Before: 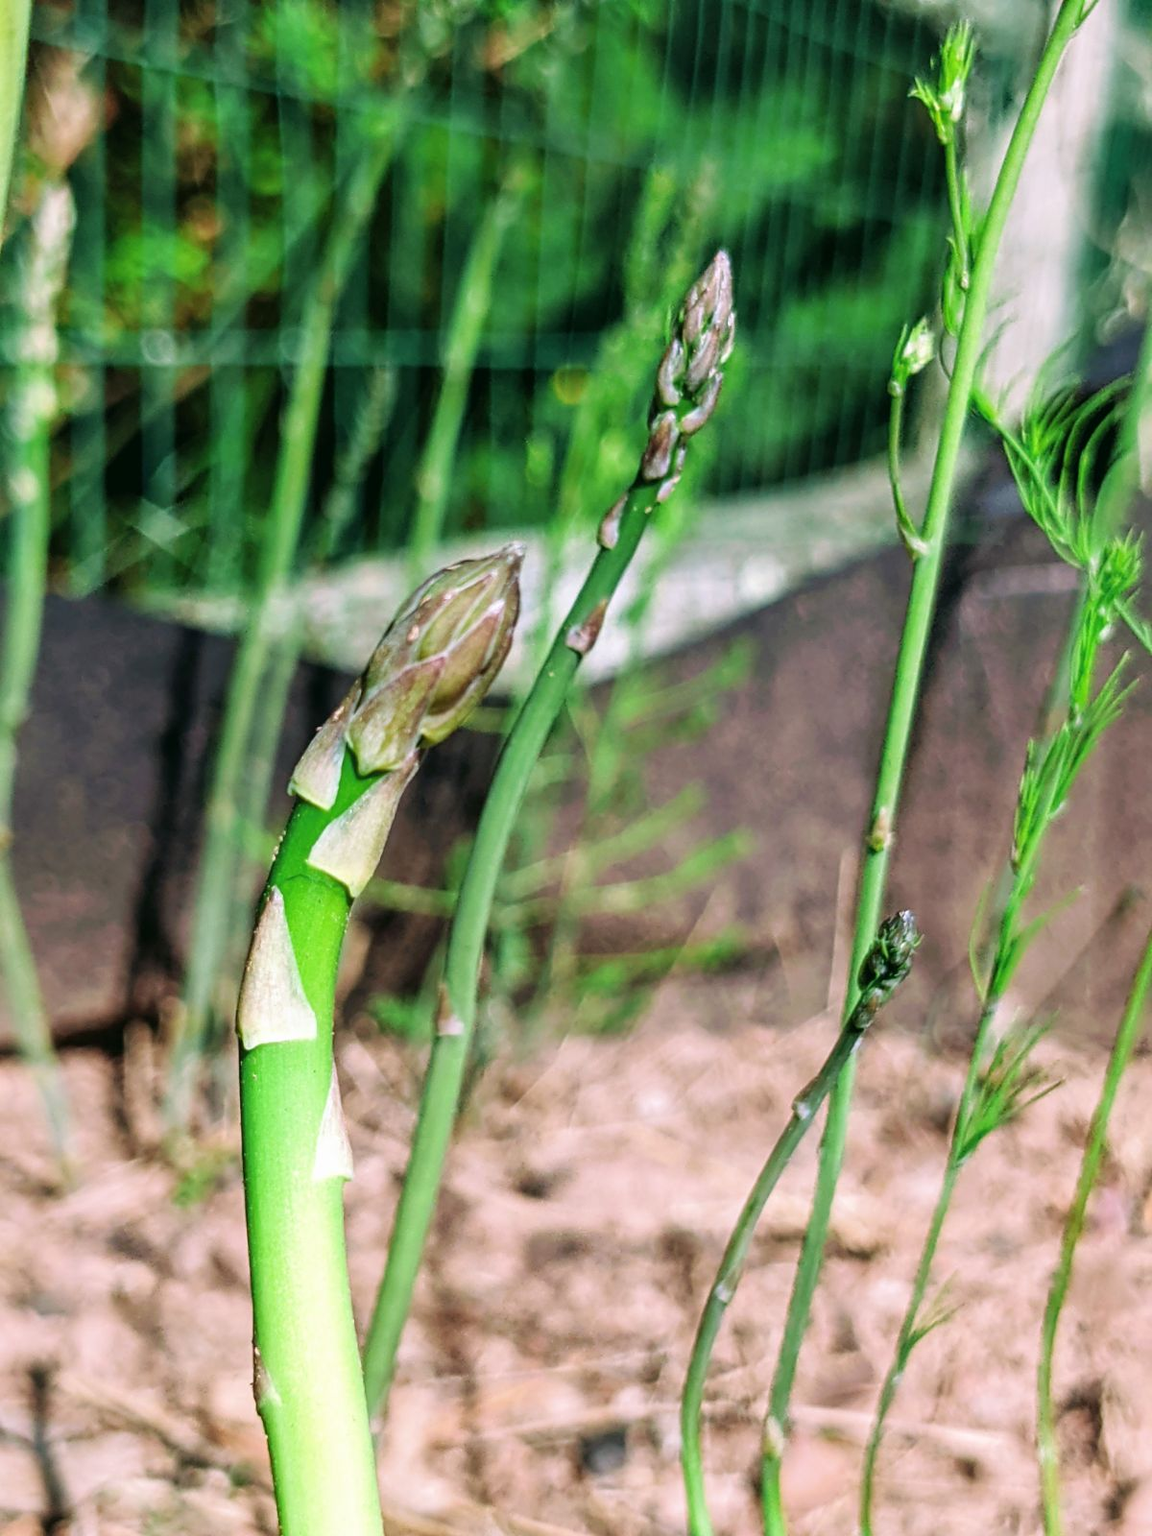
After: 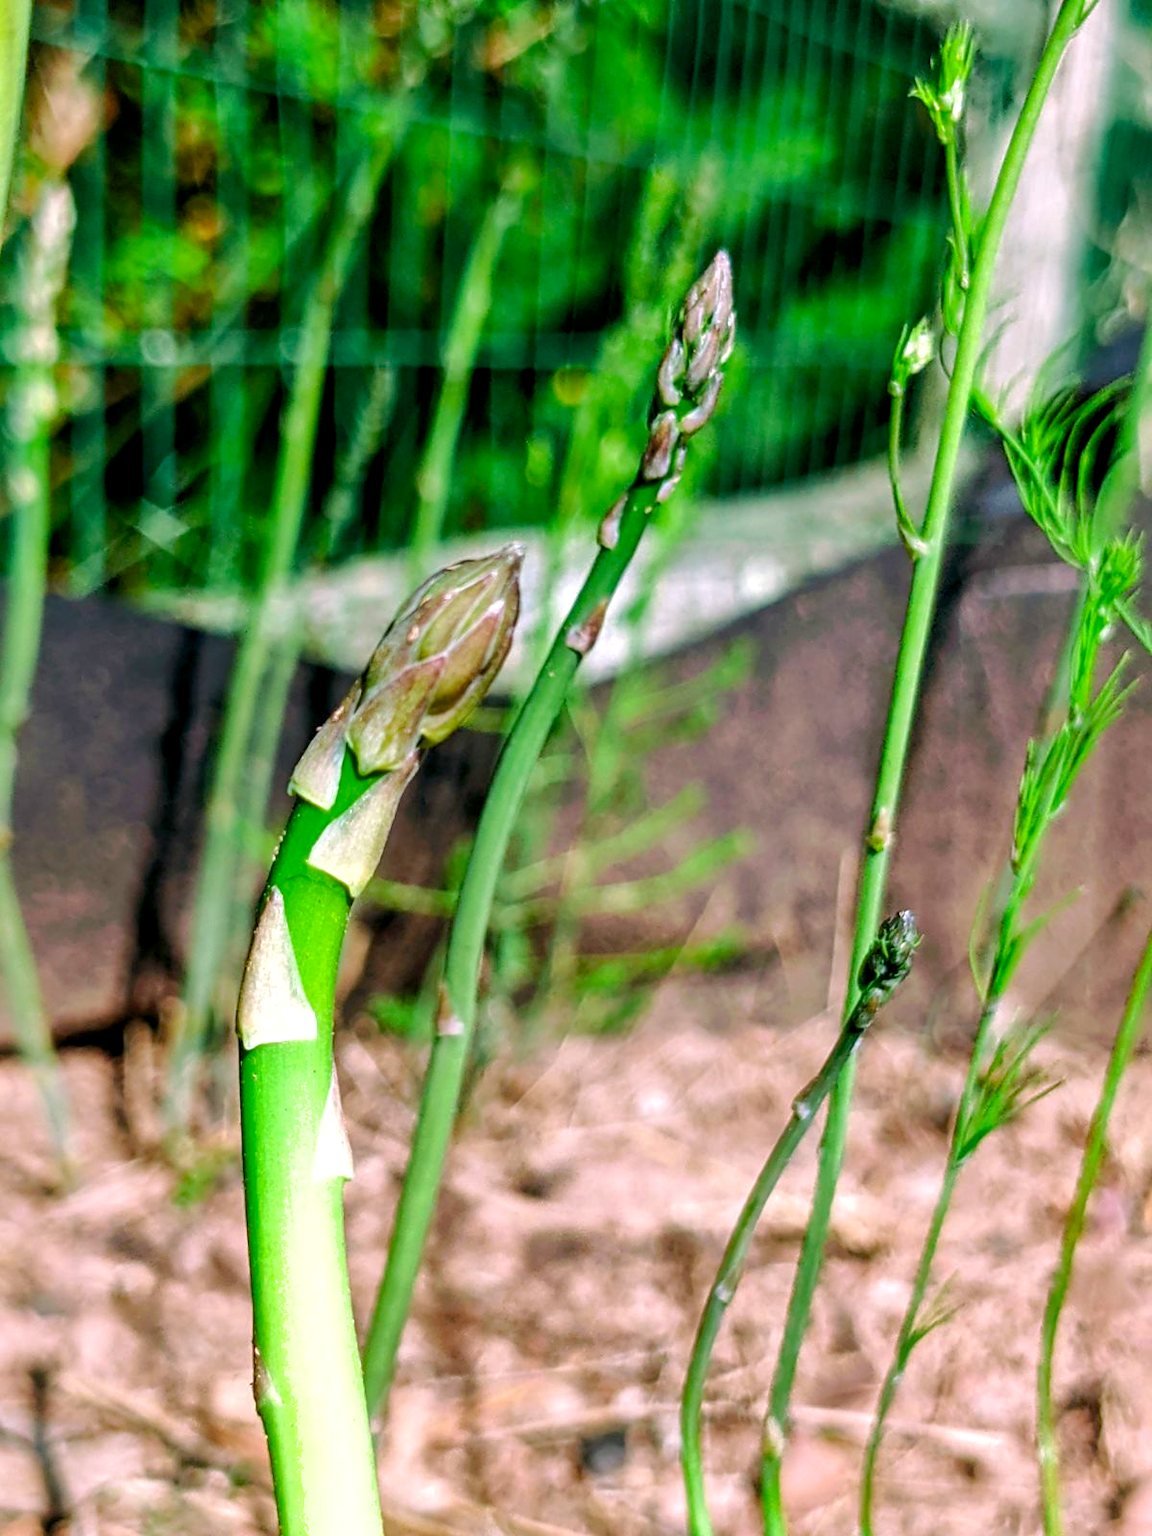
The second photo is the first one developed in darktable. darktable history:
color balance rgb: global offset › luminance -0.51%, perceptual saturation grading › global saturation 27.53%, perceptual saturation grading › highlights -25%, perceptual saturation grading › shadows 25%, perceptual brilliance grading › highlights 6.62%, perceptual brilliance grading › mid-tones 17.07%, perceptual brilliance grading › shadows -5.23%
shadows and highlights: shadows 30
